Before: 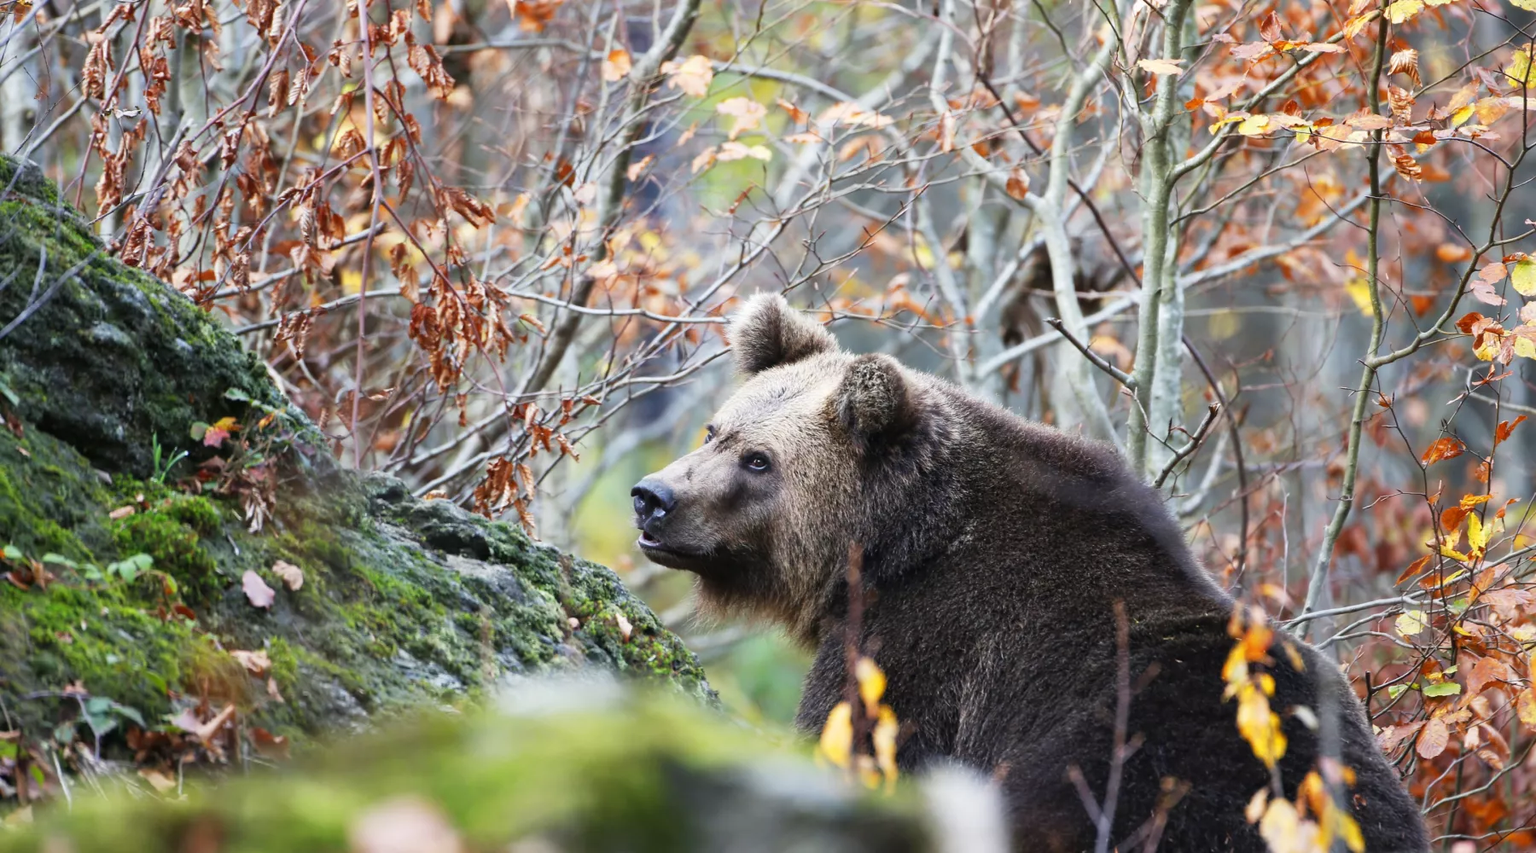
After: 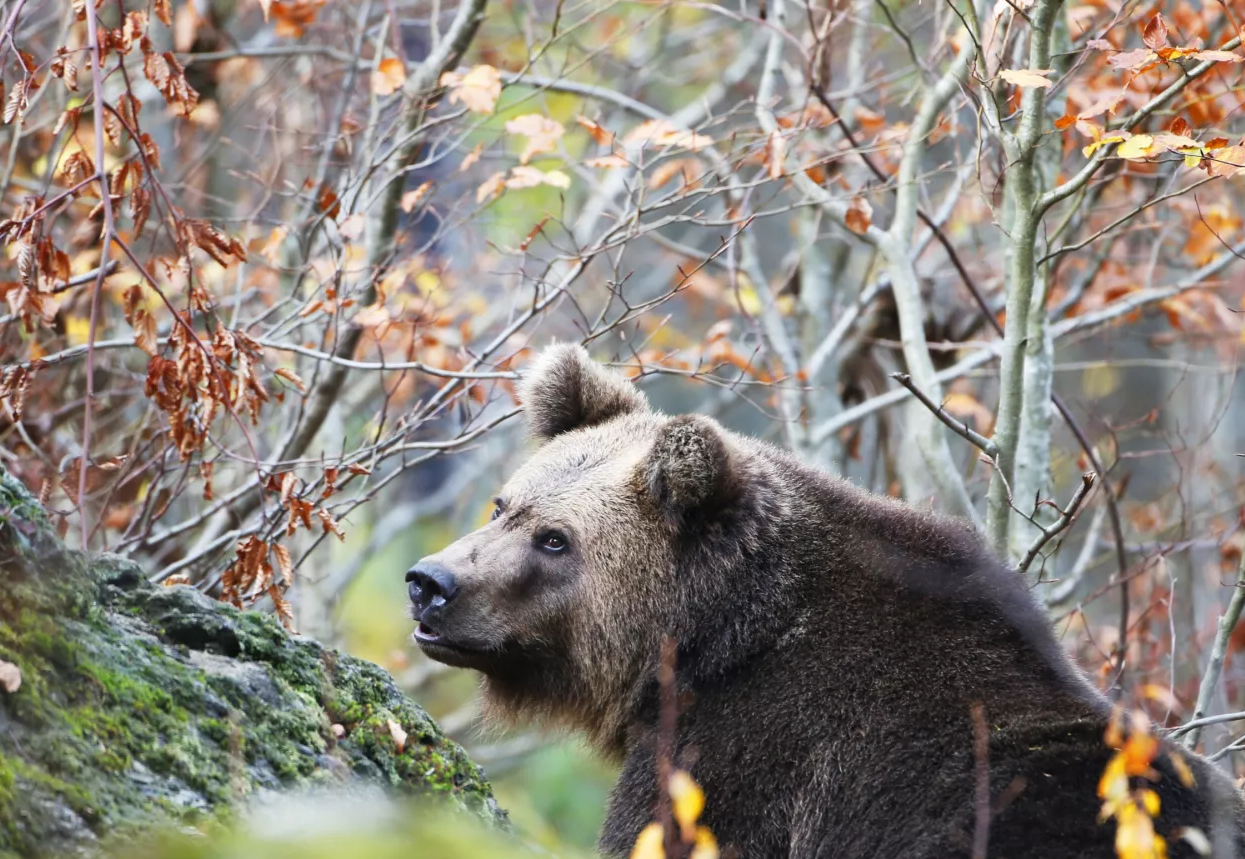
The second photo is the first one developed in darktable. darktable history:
crop: left 18.578%, right 12.238%, bottom 14.08%
